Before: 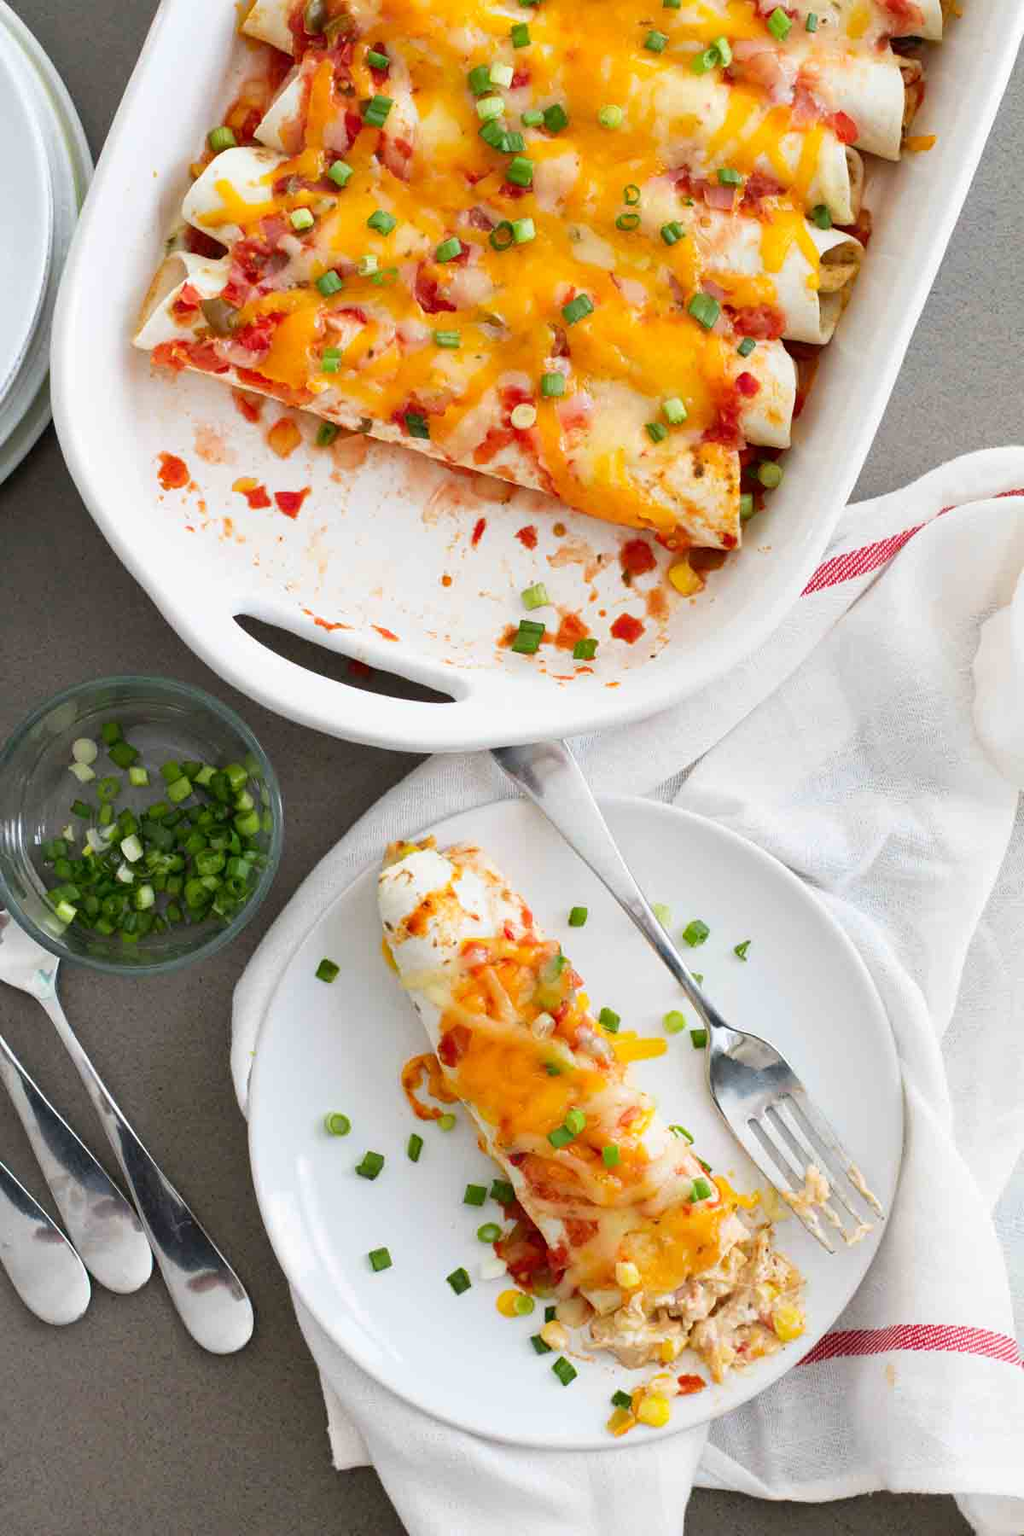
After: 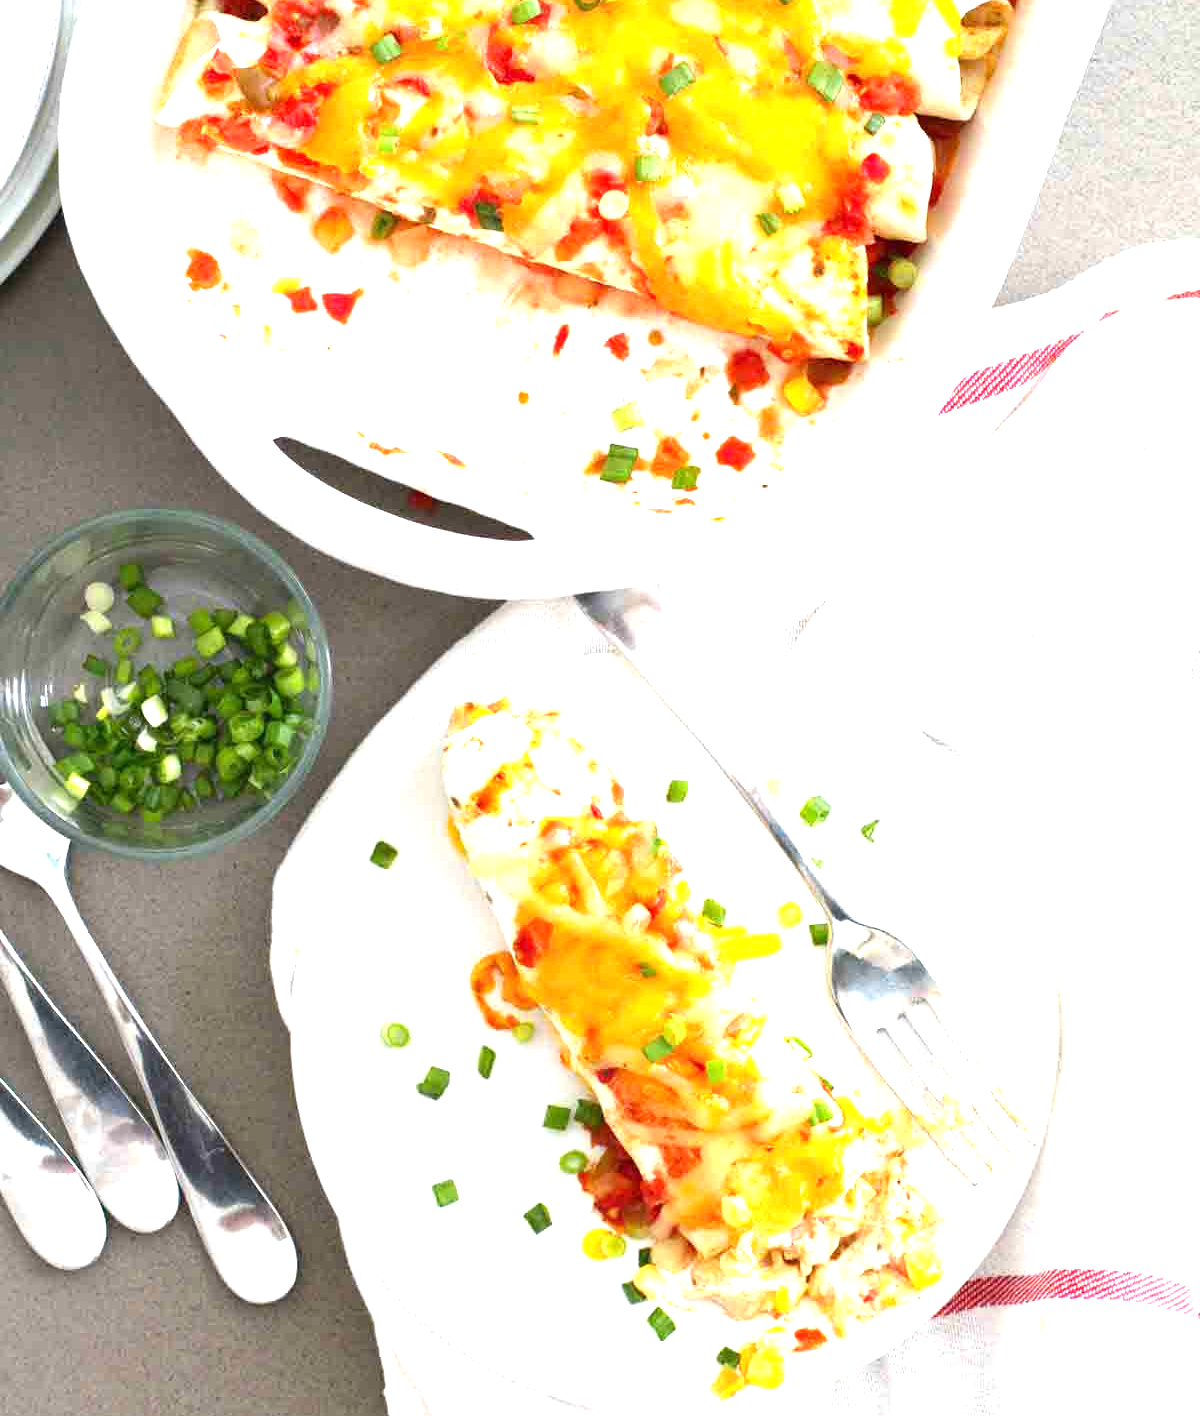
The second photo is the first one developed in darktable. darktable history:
crop and rotate: top 15.774%, bottom 5.506%
exposure: black level correction 0, exposure 1.379 EV, compensate exposure bias true, compensate highlight preservation false
